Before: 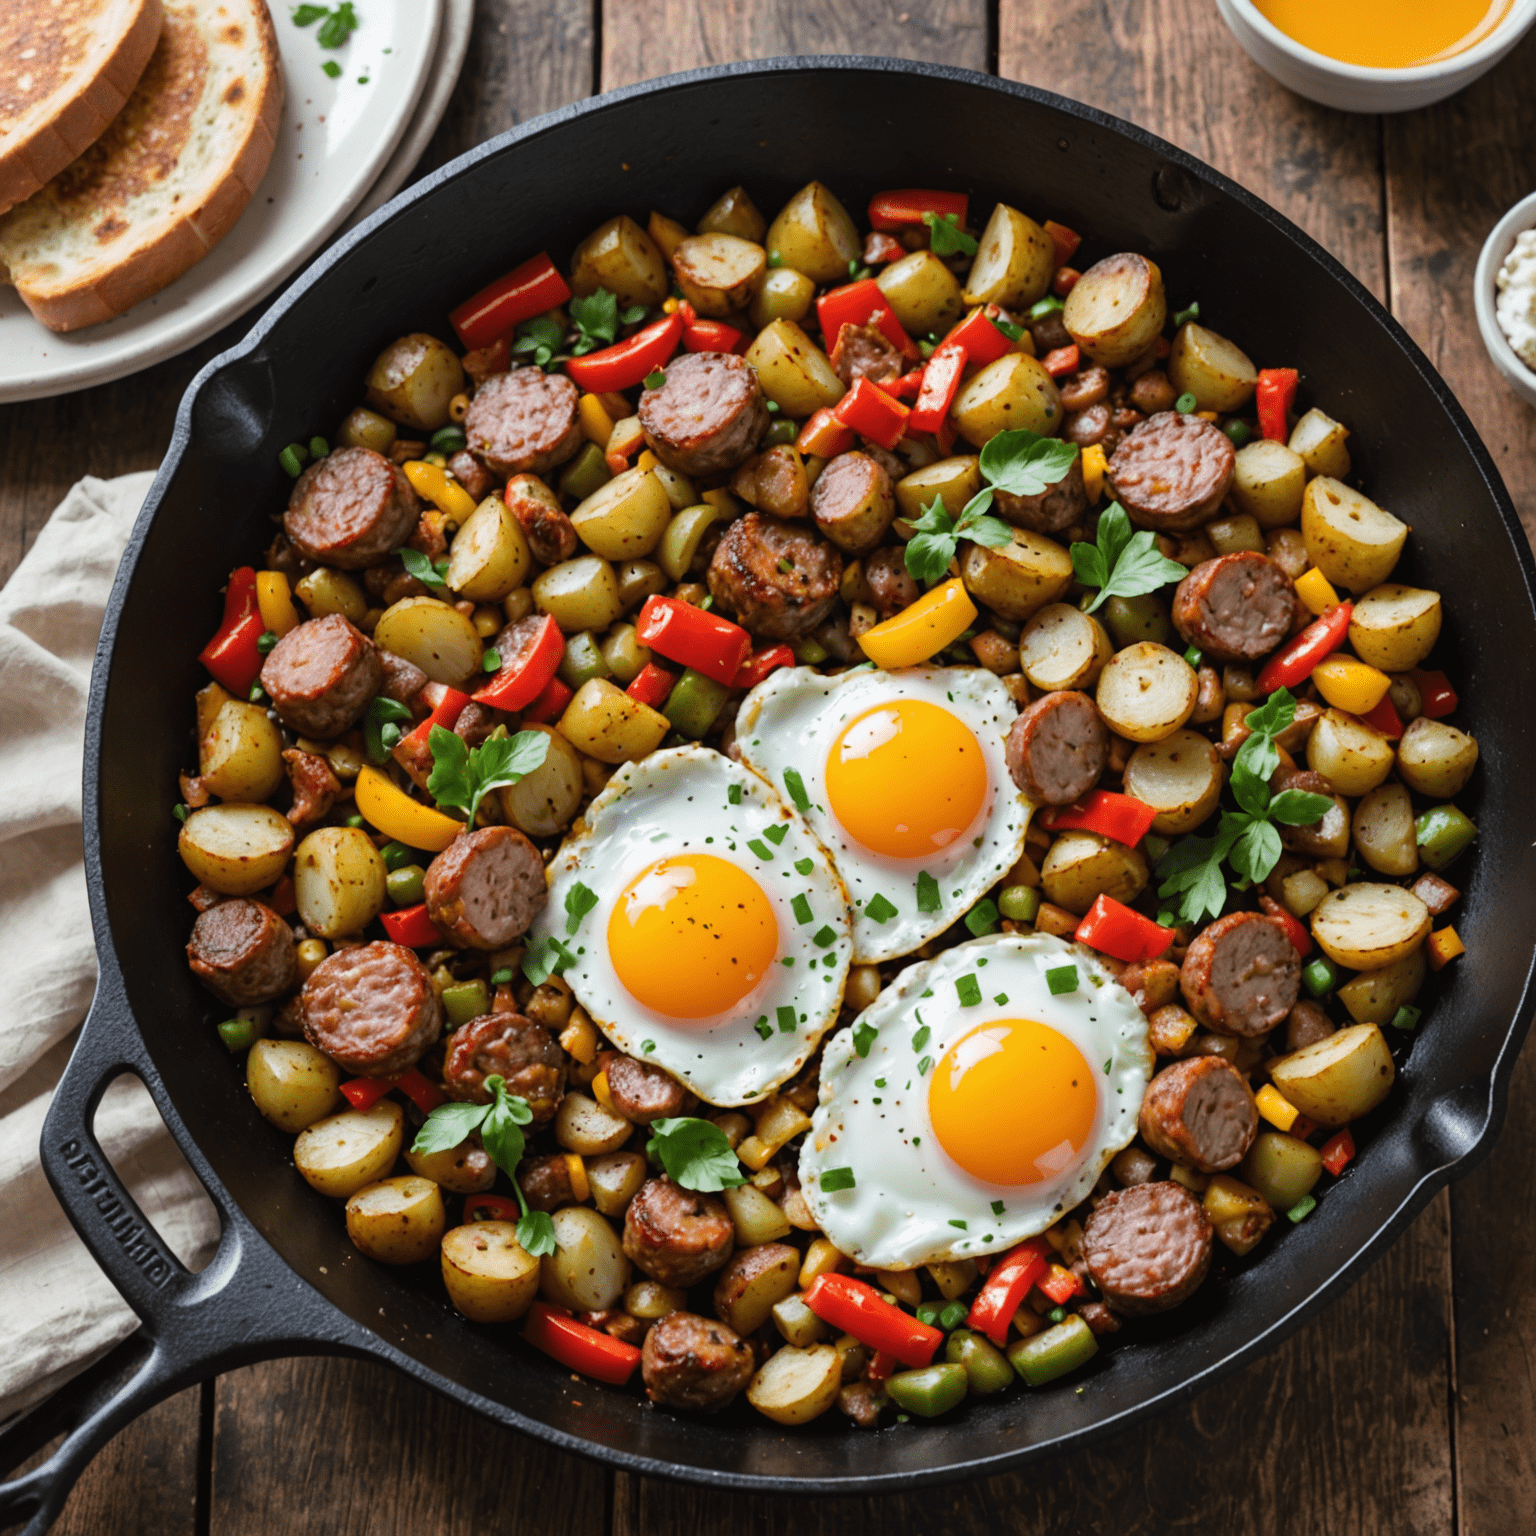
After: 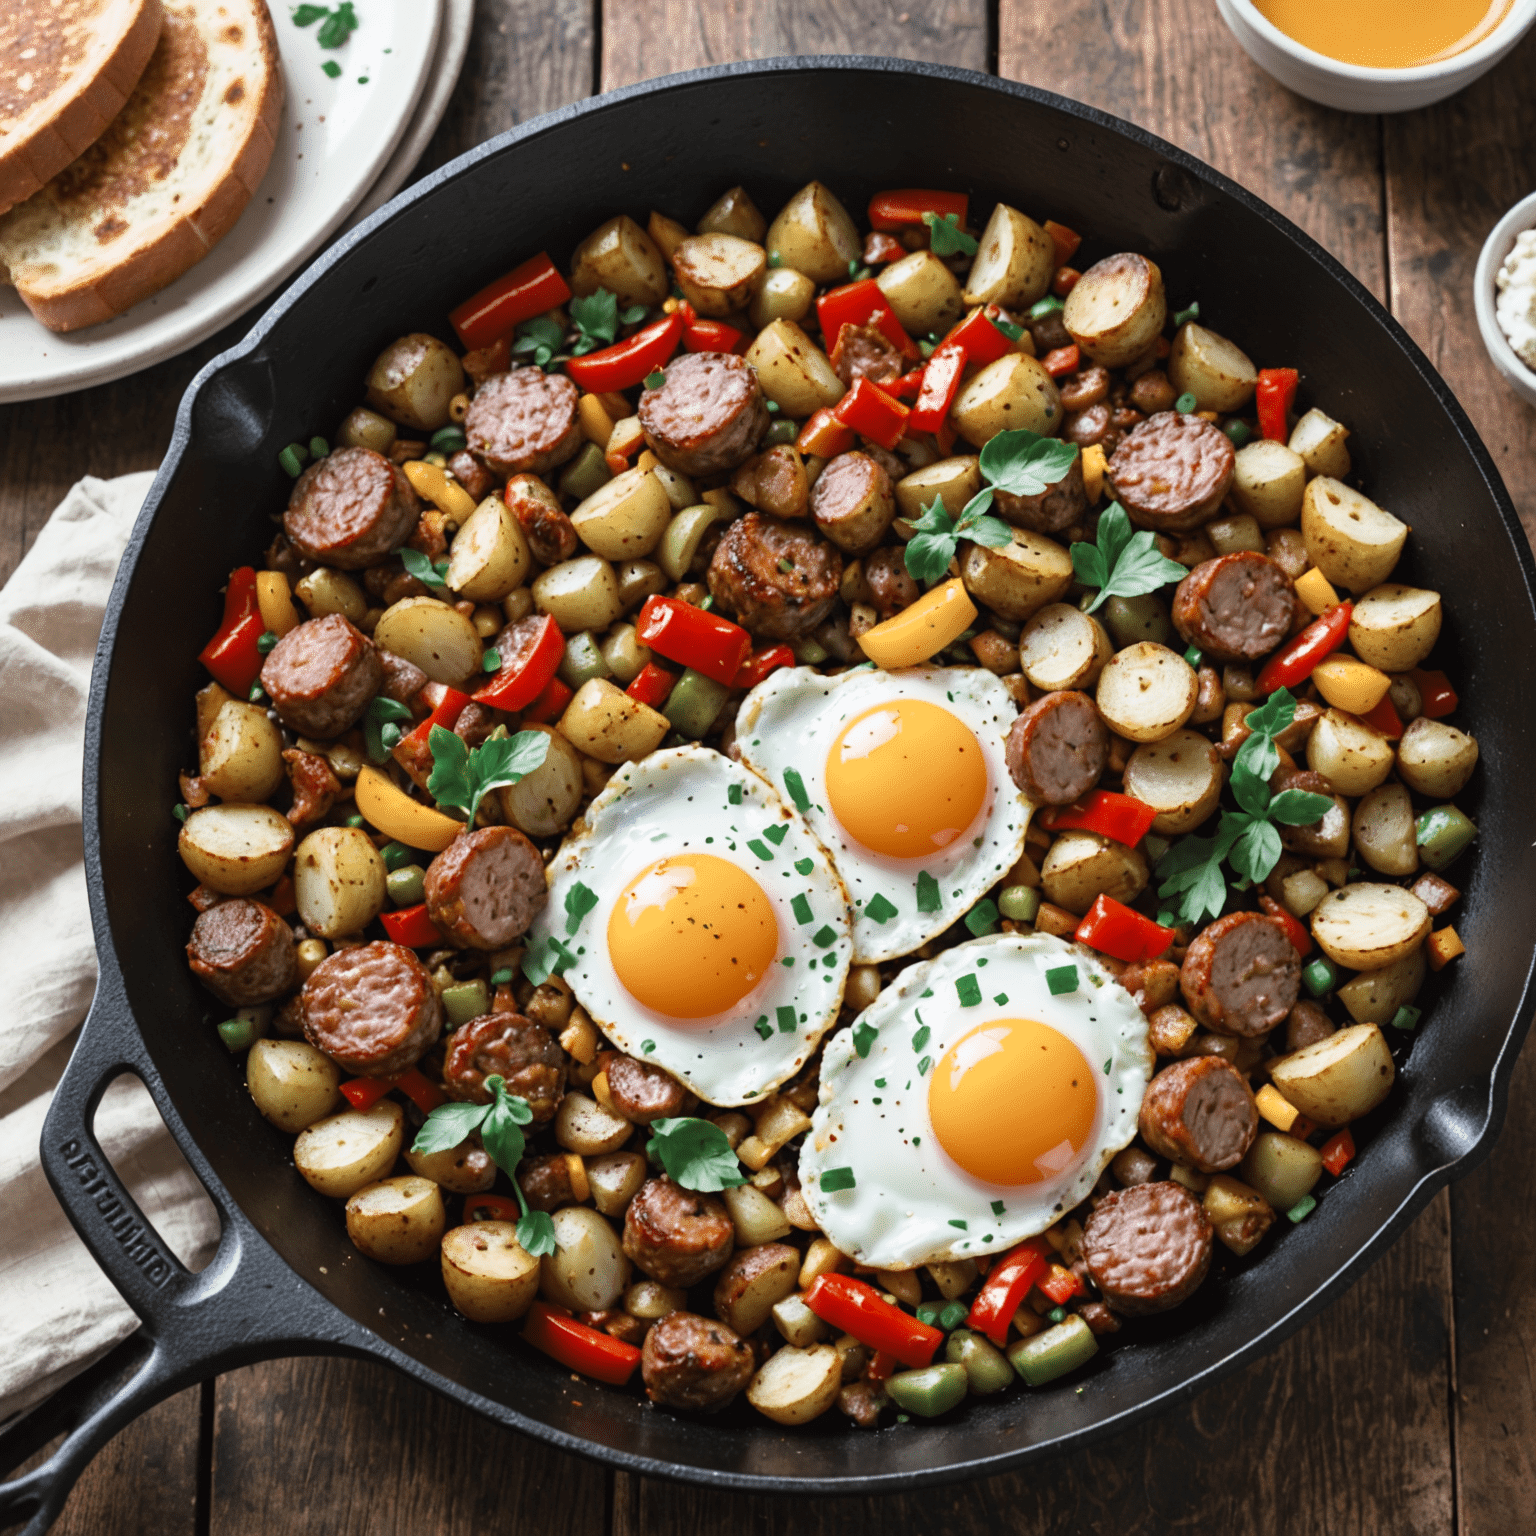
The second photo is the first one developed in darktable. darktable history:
color zones: curves: ch0 [(0, 0.5) (0.125, 0.4) (0.25, 0.5) (0.375, 0.4) (0.5, 0.4) (0.625, 0.35) (0.75, 0.35) (0.875, 0.5)]; ch1 [(0, 0.35) (0.125, 0.45) (0.25, 0.35) (0.375, 0.35) (0.5, 0.35) (0.625, 0.35) (0.75, 0.45) (0.875, 0.35)]; ch2 [(0, 0.6) (0.125, 0.5) (0.25, 0.5) (0.375, 0.6) (0.5, 0.6) (0.625, 0.5) (0.75, 0.5) (0.875, 0.5)]
base curve: curves: ch0 [(0, 0) (0.666, 0.806) (1, 1)]
